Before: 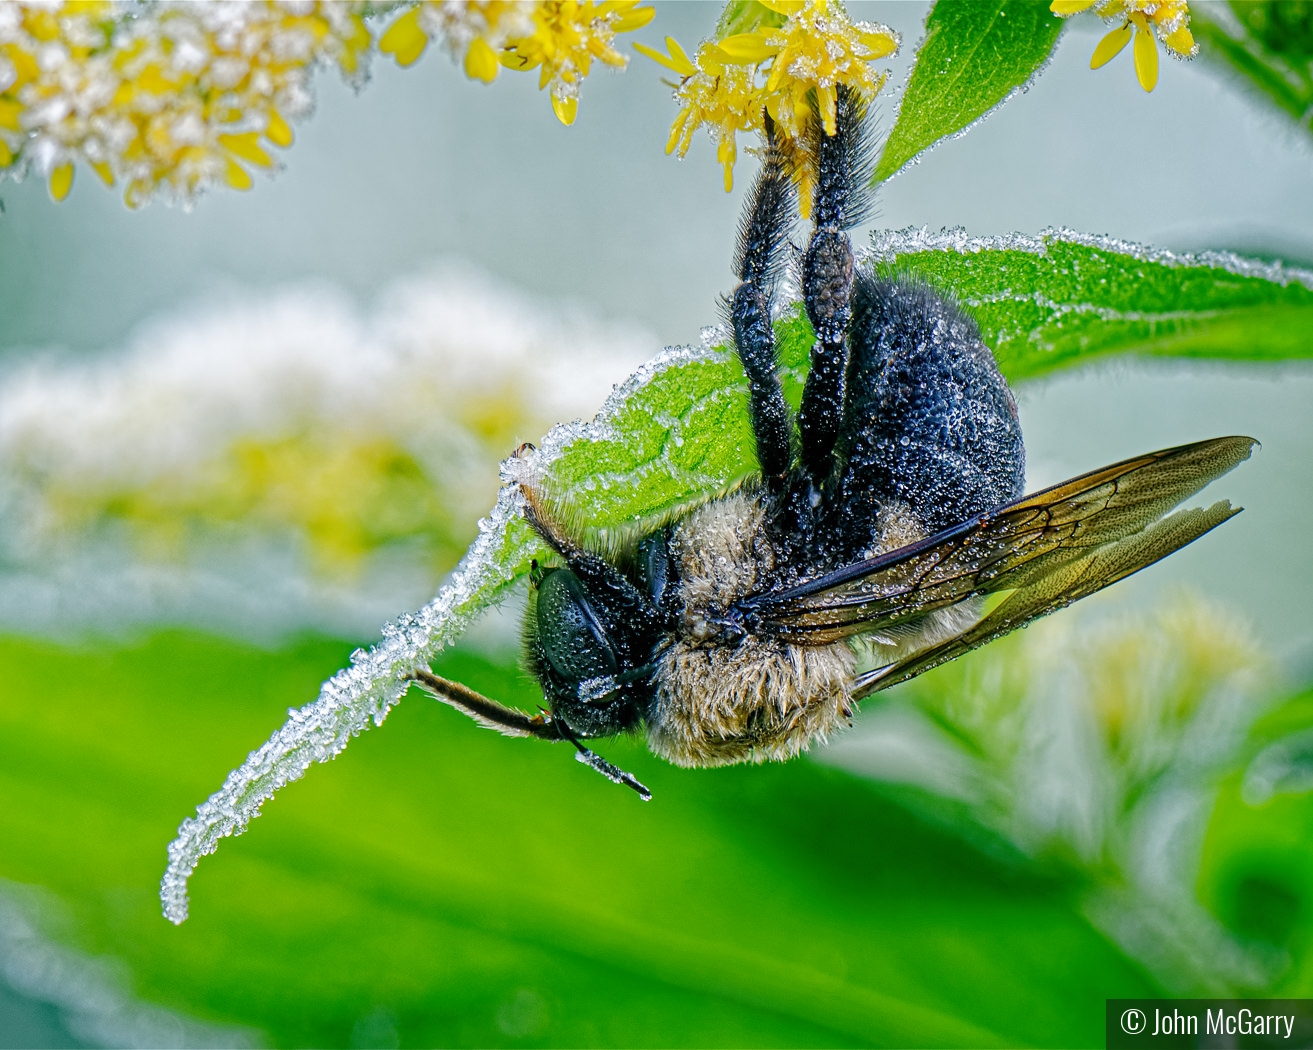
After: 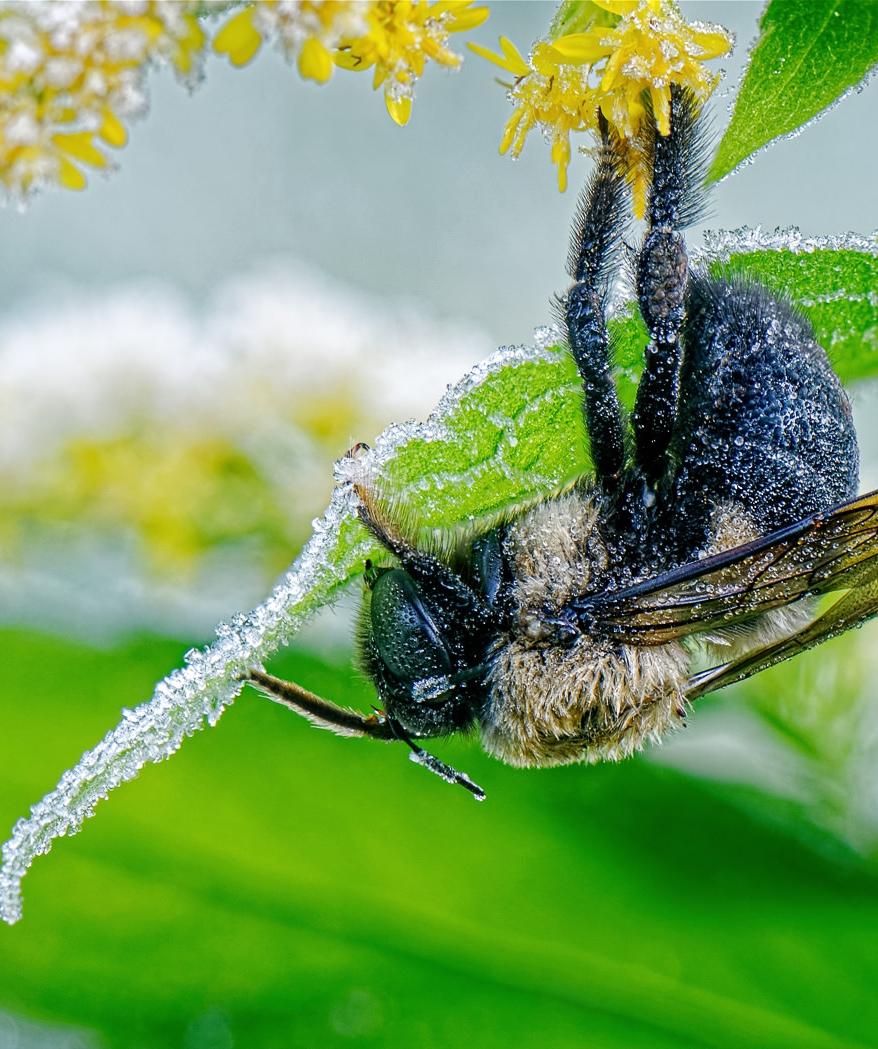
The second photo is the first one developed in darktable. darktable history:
crop and rotate: left 12.661%, right 20.449%
shadows and highlights: shadows 12.96, white point adjustment 1.21, highlights -1.75, soften with gaussian
